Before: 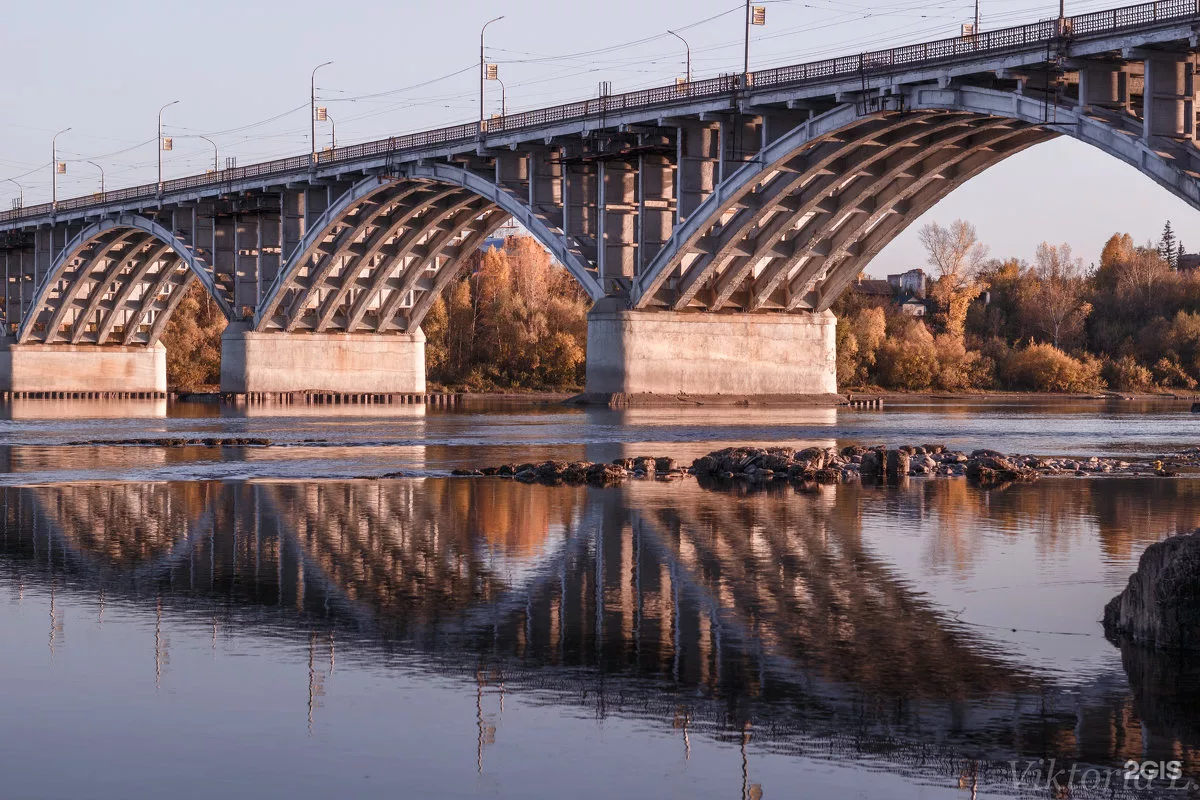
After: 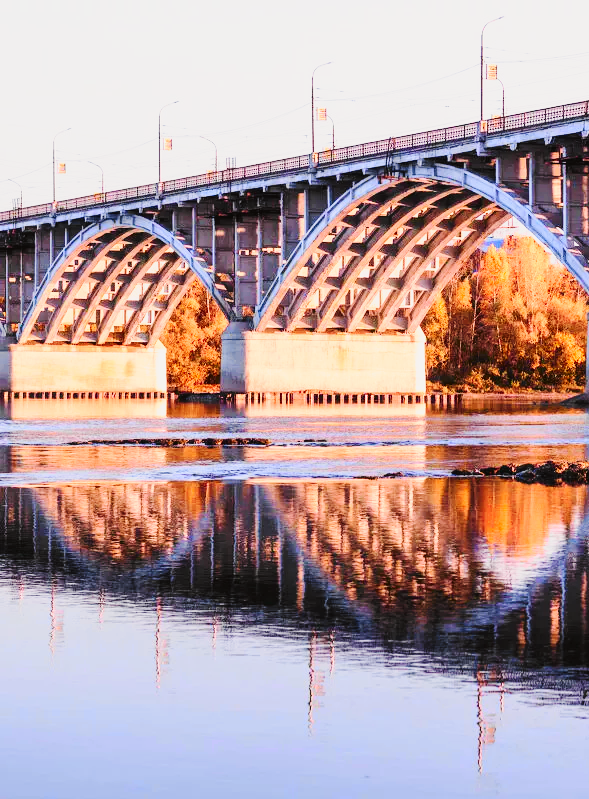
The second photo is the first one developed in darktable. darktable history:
base curve: curves: ch0 [(0, 0) (0.028, 0.03) (0.121, 0.232) (0.46, 0.748) (0.859, 0.968) (1, 1)], preserve colors none
crop and rotate: left 0%, top 0%, right 50.845%
tone curve: curves: ch0 [(0, 0.019) (0.066, 0.043) (0.189, 0.182) (0.368, 0.407) (0.501, 0.564) (0.677, 0.729) (0.851, 0.861) (0.997, 0.959)]; ch1 [(0, 0) (0.187, 0.121) (0.388, 0.346) (0.437, 0.409) (0.474, 0.472) (0.499, 0.501) (0.514, 0.507) (0.548, 0.557) (0.653, 0.663) (0.812, 0.856) (1, 1)]; ch2 [(0, 0) (0.246, 0.214) (0.421, 0.427) (0.459, 0.484) (0.5, 0.504) (0.518, 0.516) (0.529, 0.548) (0.56, 0.576) (0.607, 0.63) (0.744, 0.734) (0.867, 0.821) (0.993, 0.889)], color space Lab, independent channels, preserve colors none
color balance: output saturation 120%
contrast brightness saturation: contrast 0.2, brightness 0.16, saturation 0.22
